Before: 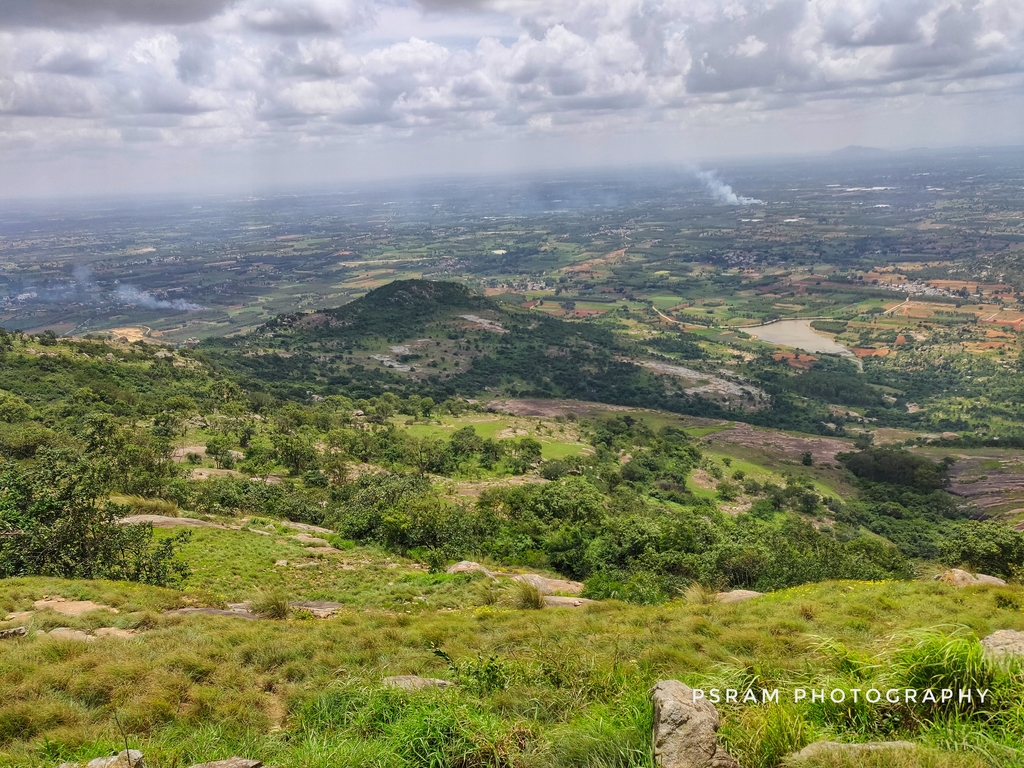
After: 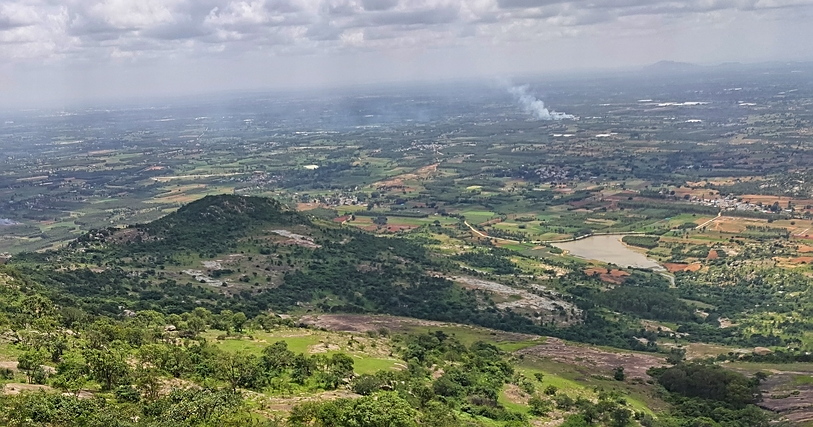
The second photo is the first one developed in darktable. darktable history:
sharpen: on, module defaults
crop: left 18.38%, top 11.092%, right 2.134%, bottom 33.217%
